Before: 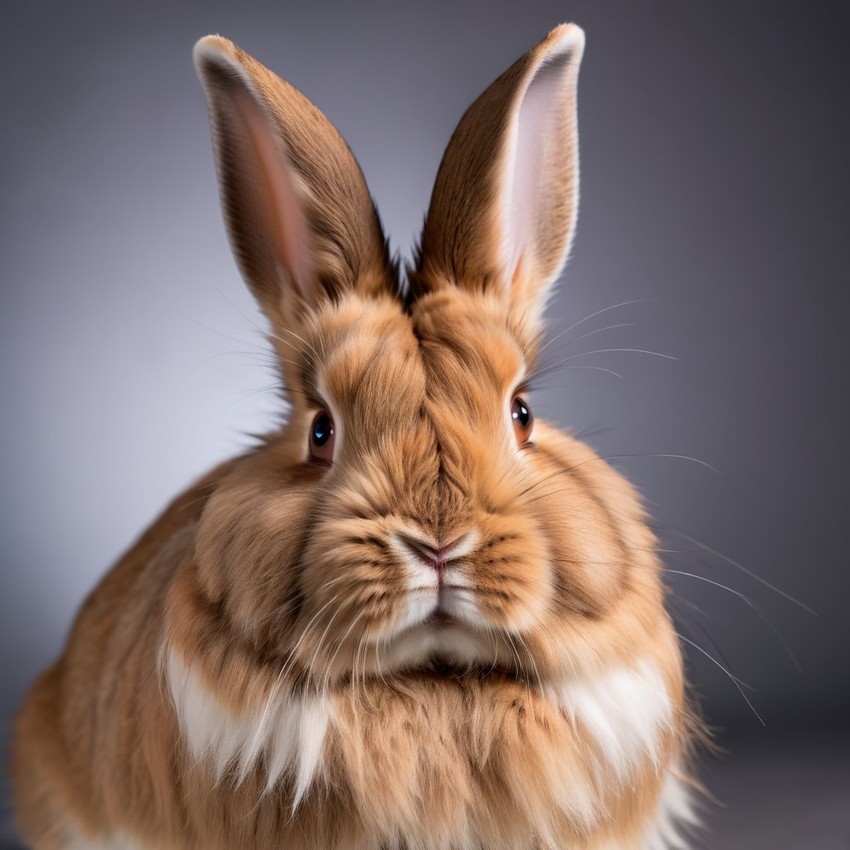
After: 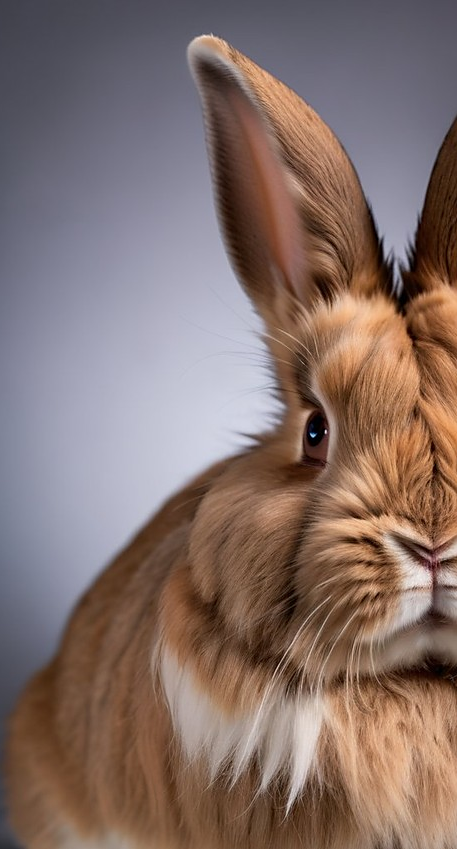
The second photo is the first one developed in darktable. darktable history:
crop: left 0.738%, right 45.487%, bottom 0.082%
sharpen: radius 1.891, amount 0.413, threshold 1.328
